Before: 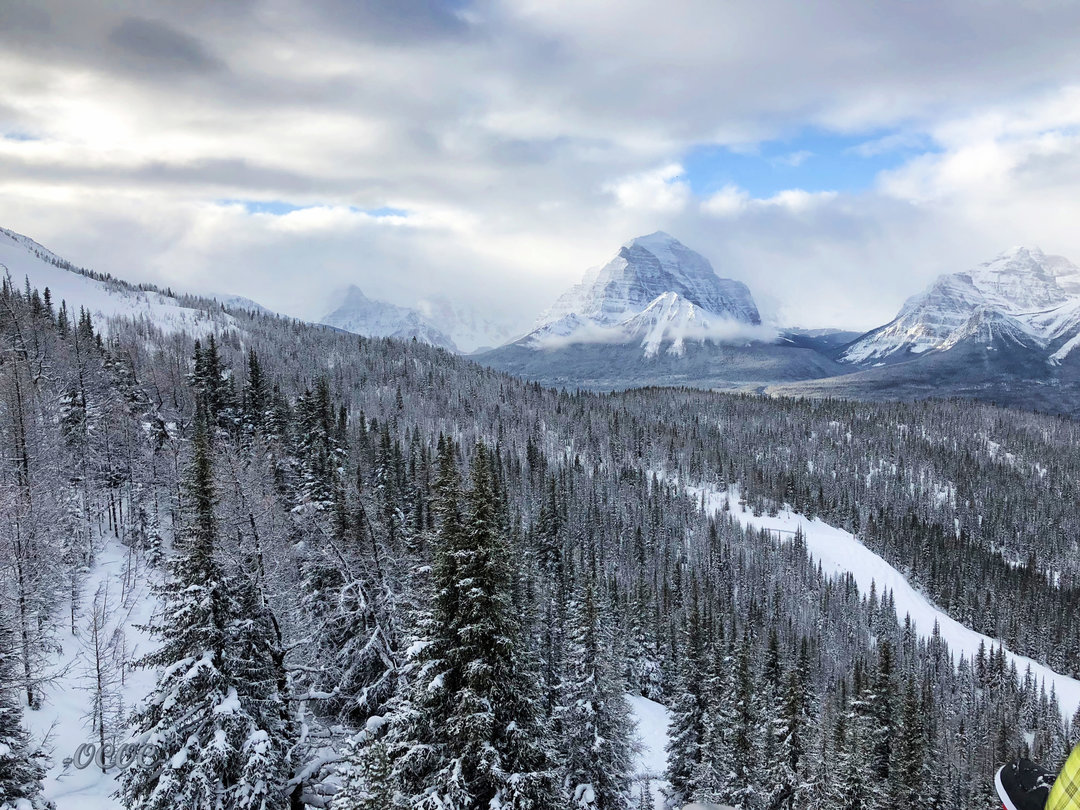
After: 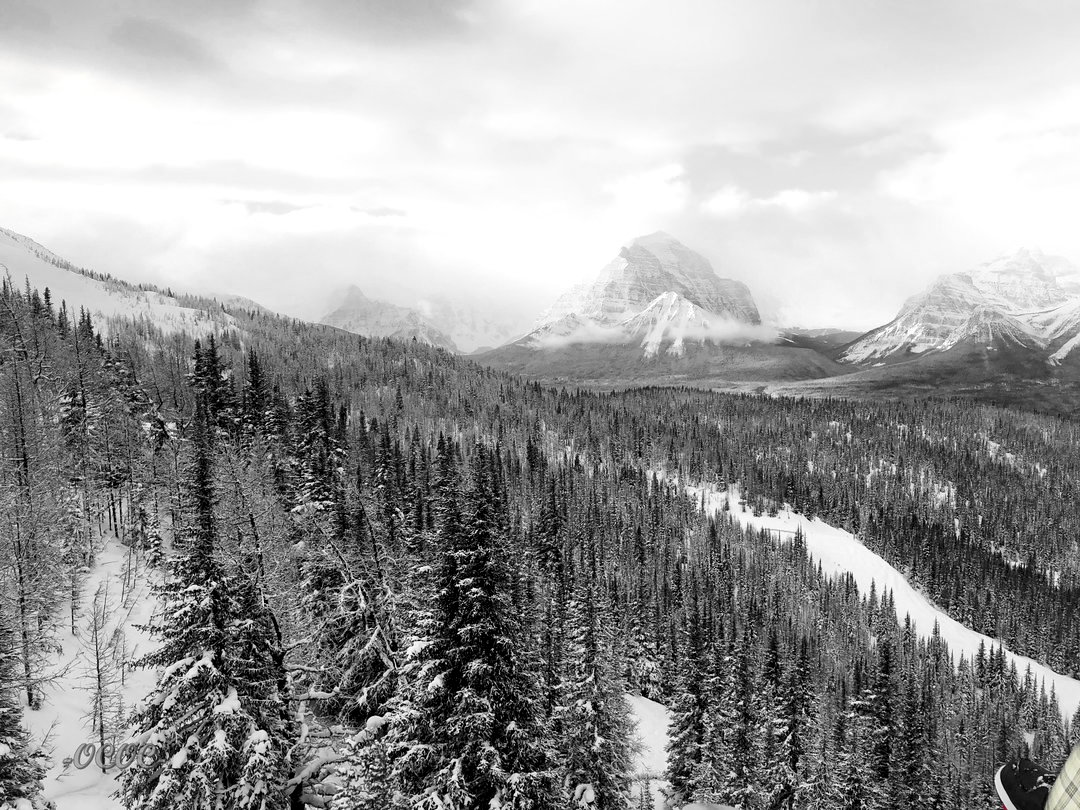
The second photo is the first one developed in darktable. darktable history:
local contrast: mode bilateral grid, contrast 100, coarseness 100, detail 165%, midtone range 0.2
shadows and highlights: shadows -21.3, highlights 100, soften with gaussian
color zones: curves: ch0 [(0, 0.447) (0.184, 0.543) (0.323, 0.476) (0.429, 0.445) (0.571, 0.443) (0.714, 0.451) (0.857, 0.452) (1, 0.447)]; ch1 [(0, 0.464) (0.176, 0.46) (0.287, 0.177) (0.429, 0.002) (0.571, 0) (0.714, 0) (0.857, 0) (1, 0.464)], mix 20%
